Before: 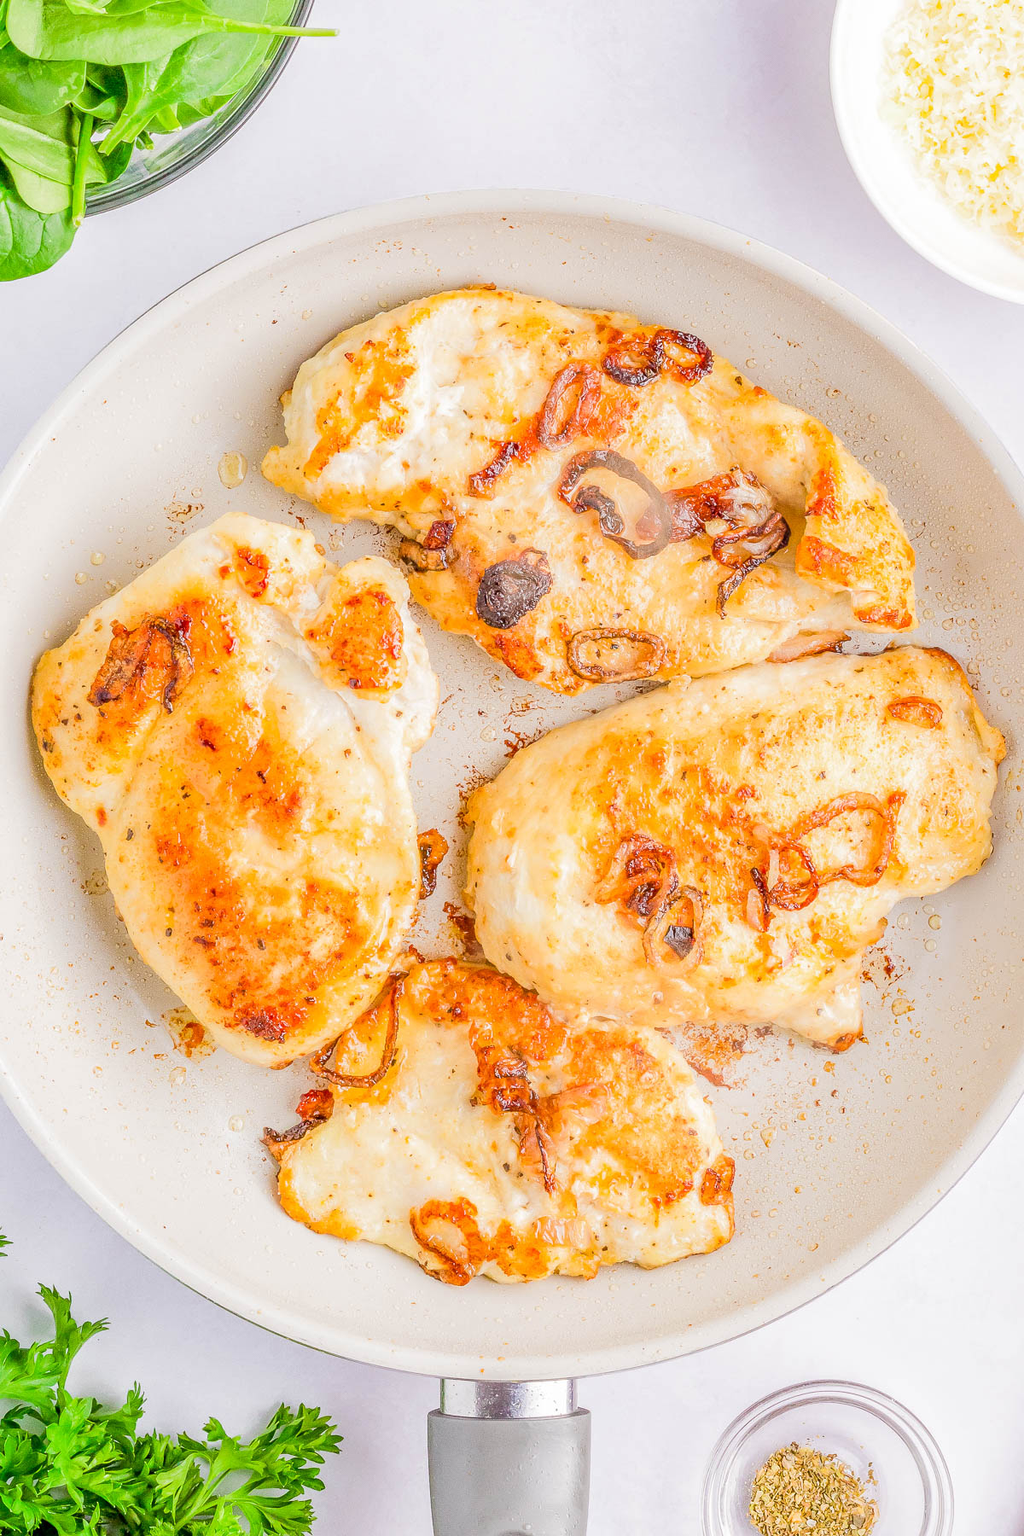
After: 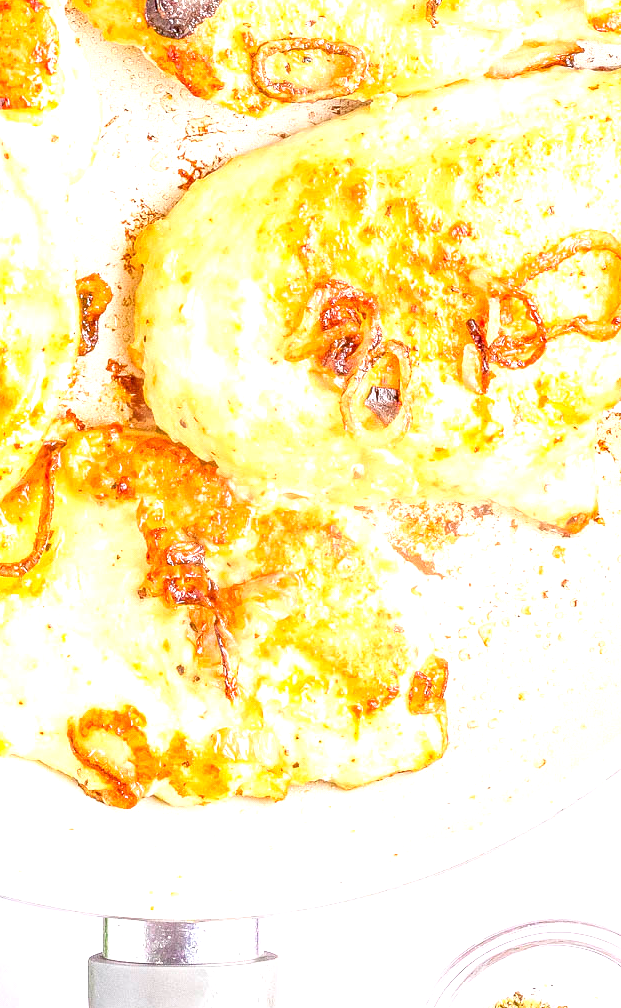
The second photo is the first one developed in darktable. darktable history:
exposure: black level correction 0.001, exposure 1 EV, compensate highlight preservation false
crop: left 34.479%, top 38.822%, right 13.718%, bottom 5.172%
